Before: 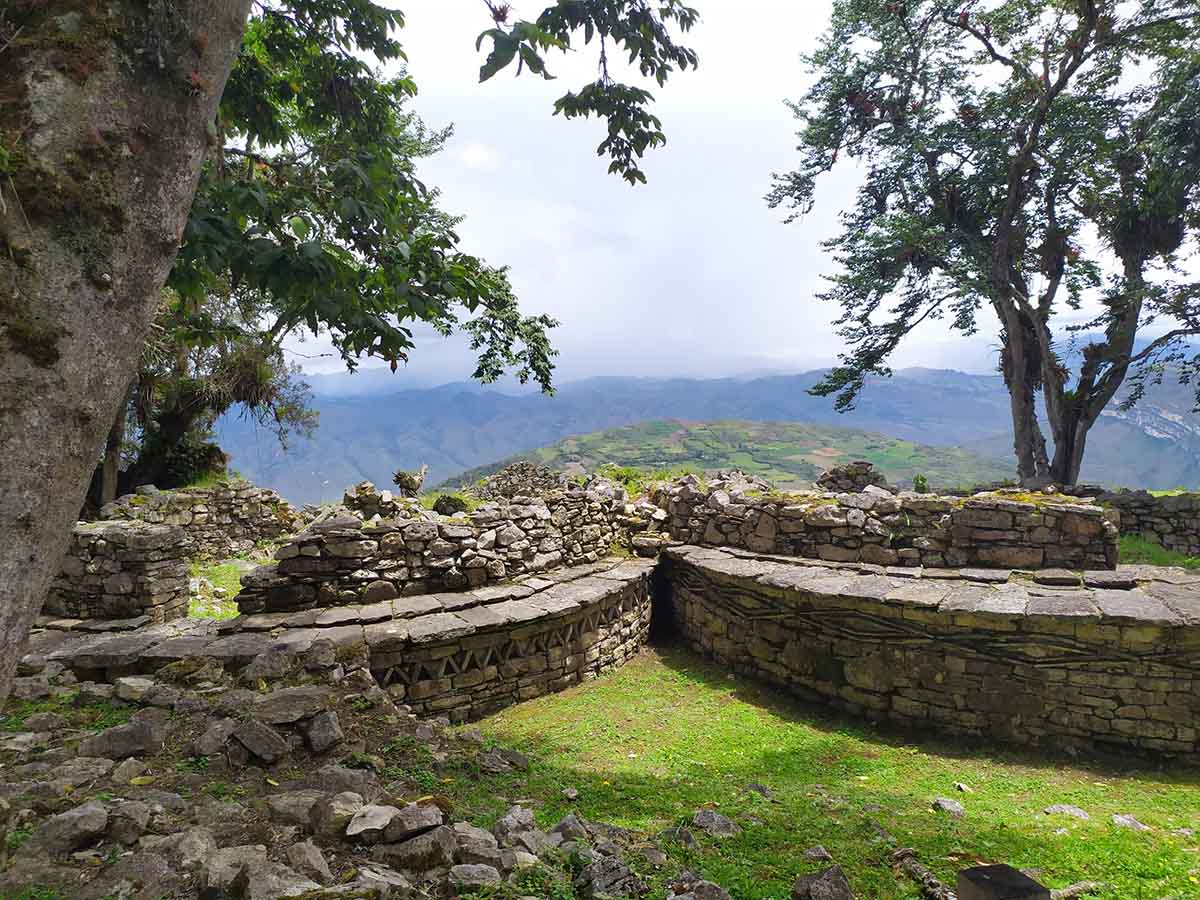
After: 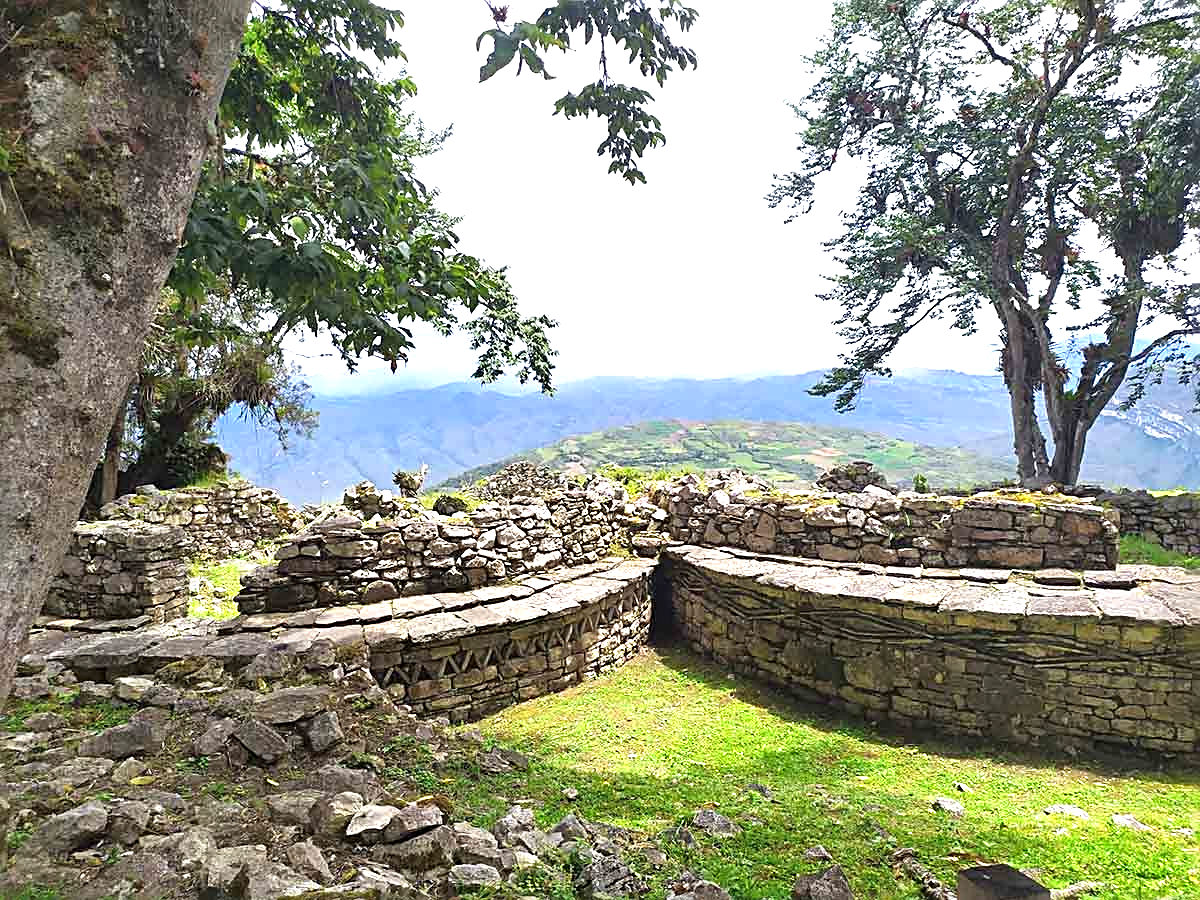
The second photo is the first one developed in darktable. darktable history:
sharpen: radius 3.132
exposure: black level correction 0, exposure 1.001 EV, compensate exposure bias true, compensate highlight preservation false
